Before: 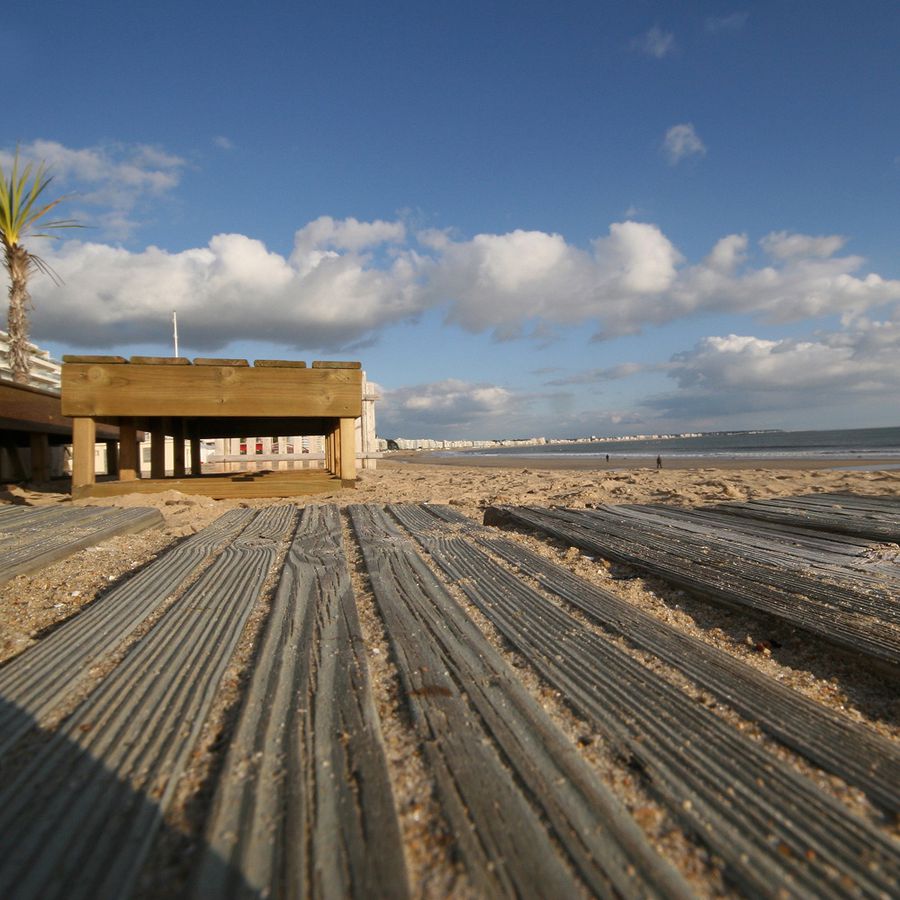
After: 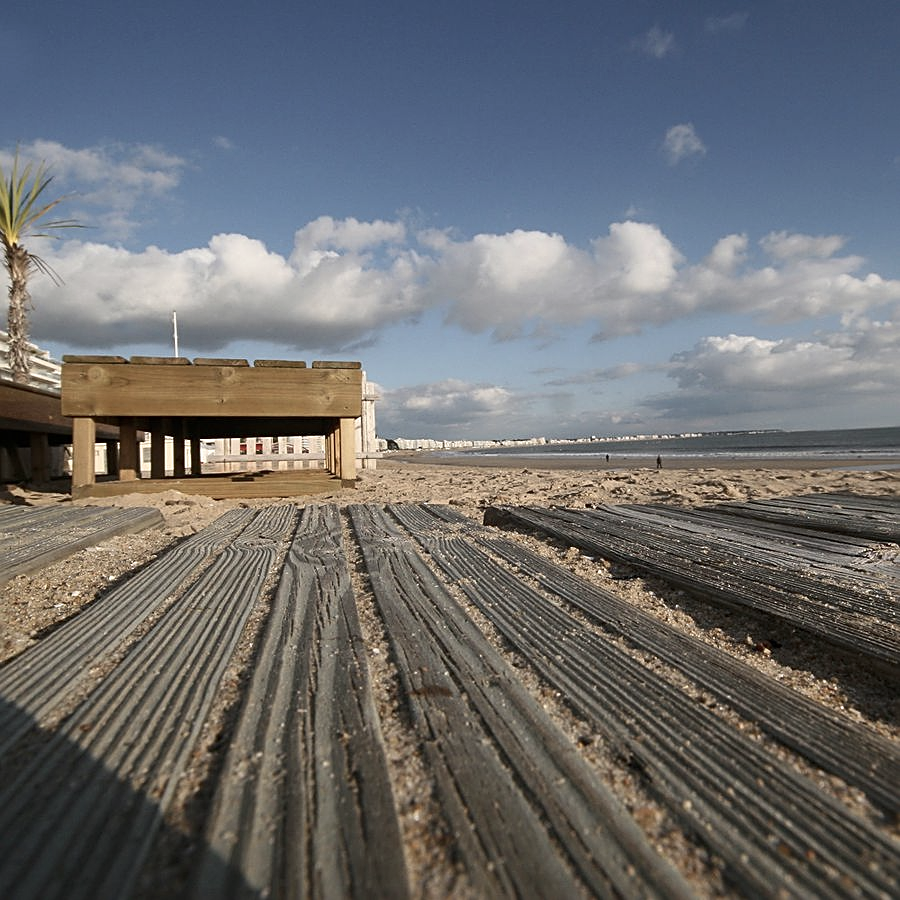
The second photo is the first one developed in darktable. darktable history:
tone equalizer: on, module defaults
contrast brightness saturation: contrast 0.099, saturation -0.302
sharpen: amount 0.582
